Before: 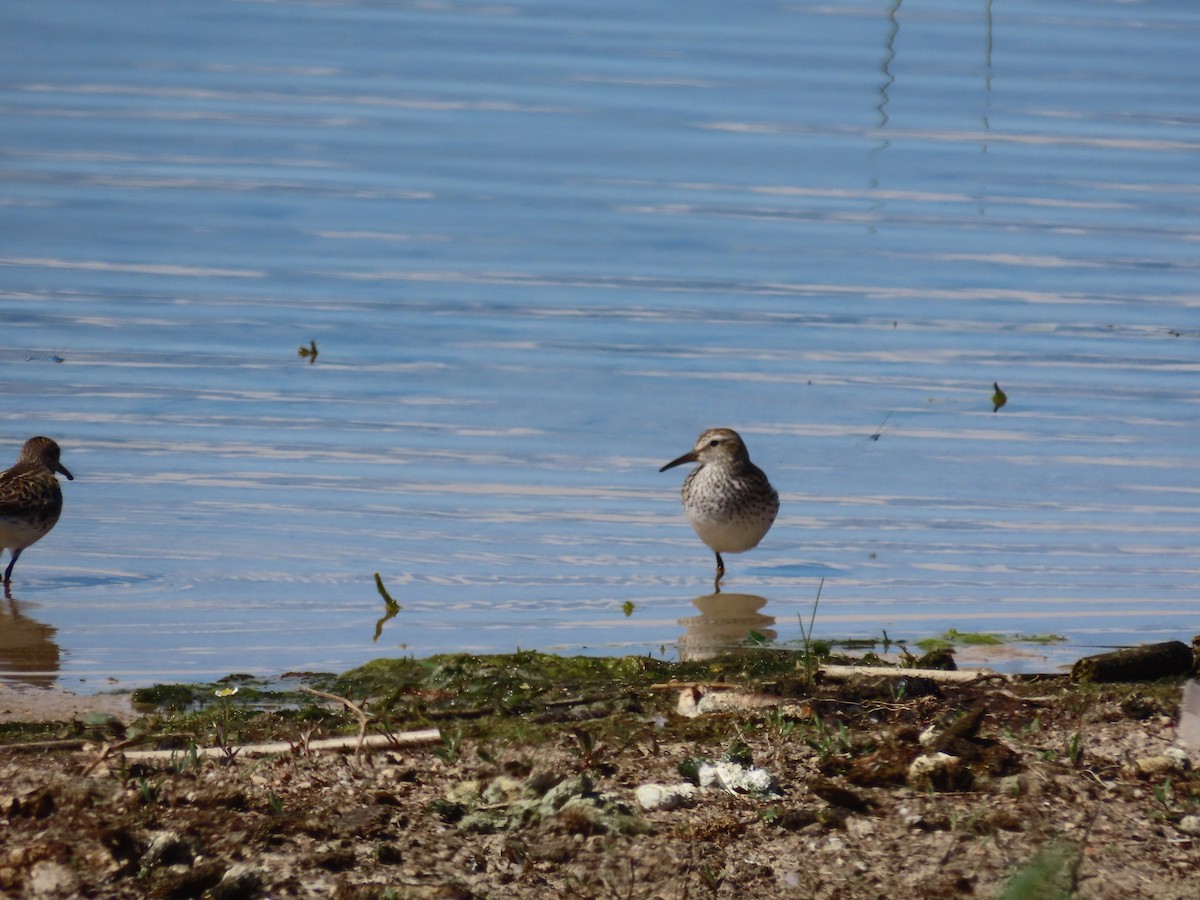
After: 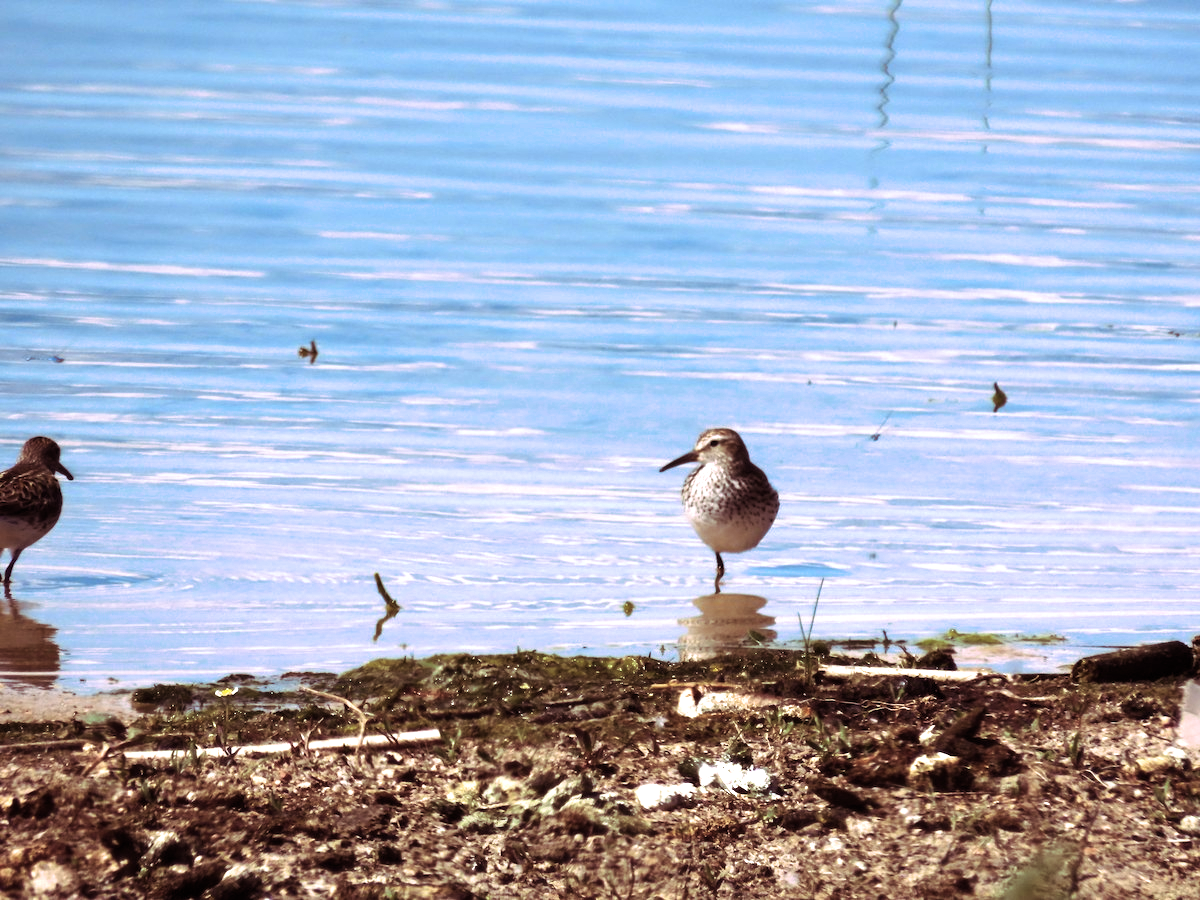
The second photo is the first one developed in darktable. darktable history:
levels: levels [0.012, 0.367, 0.697]
white balance: emerald 1
split-toning: highlights › hue 298.8°, highlights › saturation 0.73, compress 41.76%
